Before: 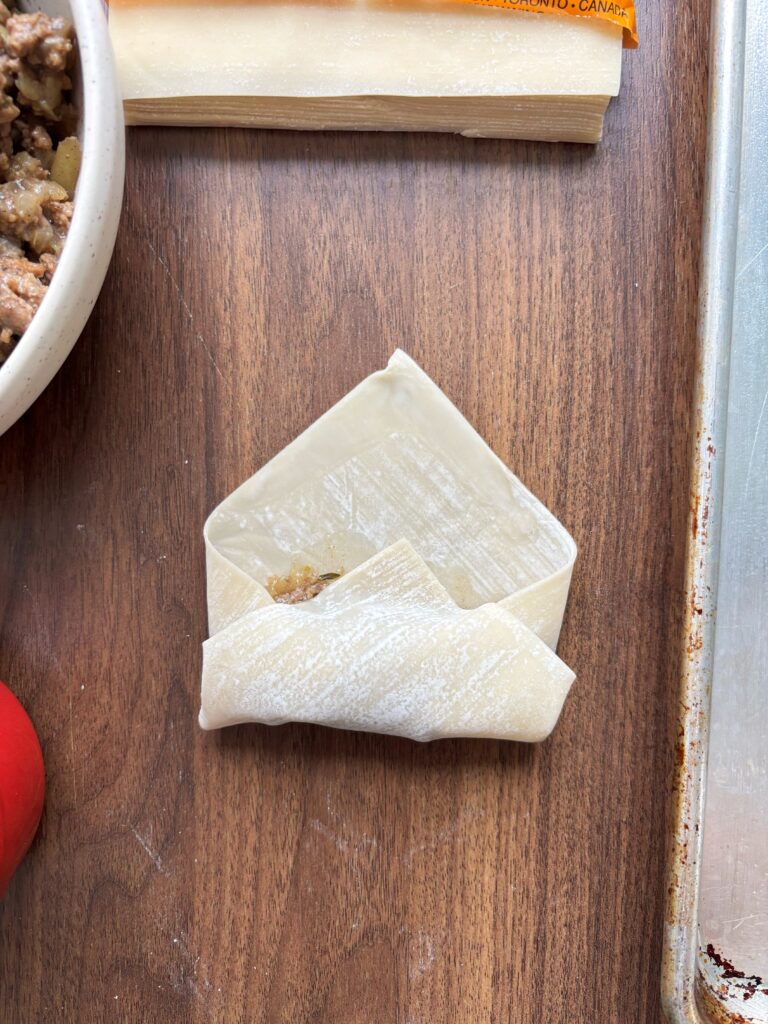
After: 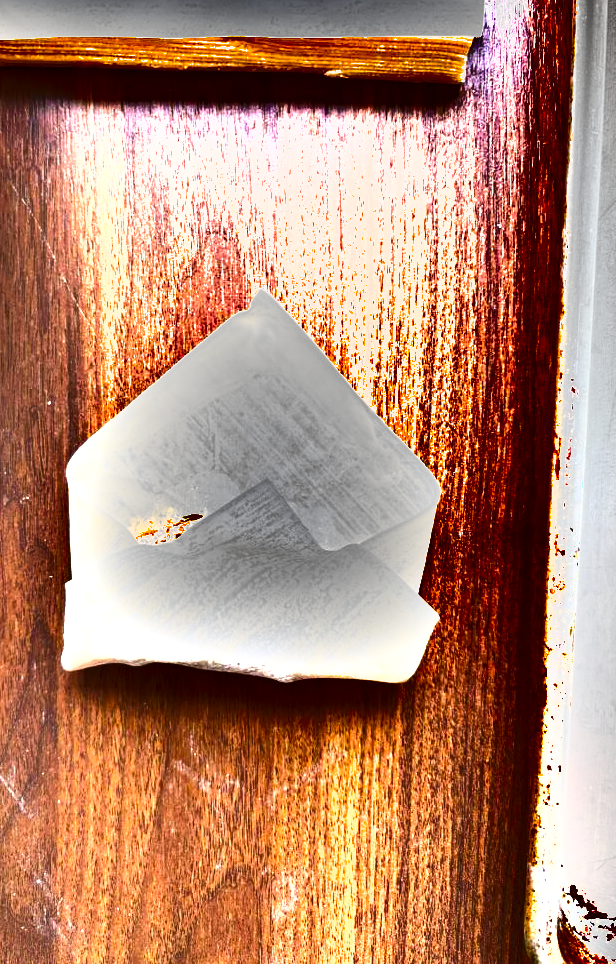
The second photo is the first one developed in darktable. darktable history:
color balance rgb: linear chroma grading › global chroma 15%, perceptual saturation grading › global saturation 30%
exposure: black level correction 0, exposure 1.2 EV, compensate exposure bias true, compensate highlight preservation false
shadows and highlights: shadows 30.63, highlights -63.22, shadows color adjustment 98%, highlights color adjustment 58.61%, soften with gaussian
tone equalizer: -8 EV -0.75 EV, -7 EV -0.7 EV, -6 EV -0.6 EV, -5 EV -0.4 EV, -3 EV 0.4 EV, -2 EV 0.6 EV, -1 EV 0.7 EV, +0 EV 0.75 EV, edges refinement/feathering 500, mask exposure compensation -1.57 EV, preserve details no
crop and rotate: left 17.959%, top 5.771%, right 1.742%
